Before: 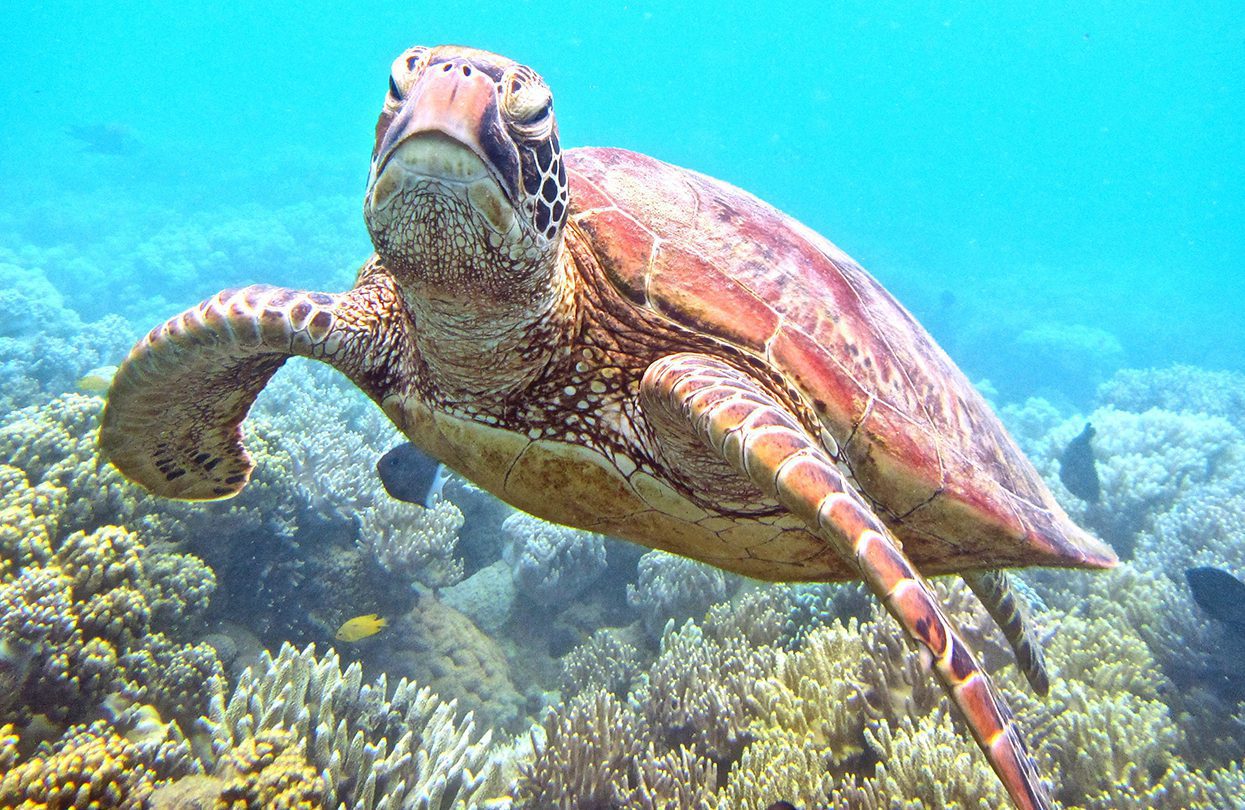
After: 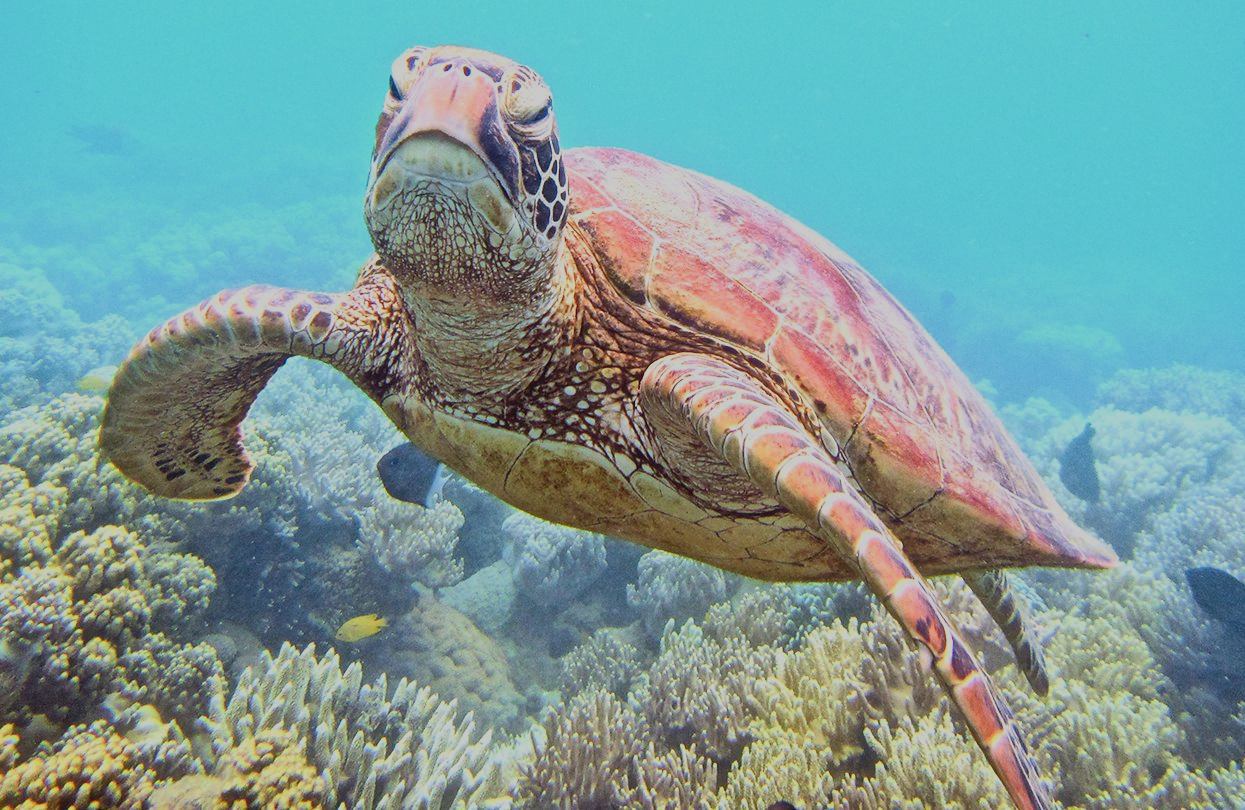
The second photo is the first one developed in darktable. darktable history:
filmic rgb: black relative exposure -16 EV, white relative exposure 6.14 EV, hardness 5.22, color science v5 (2021), contrast in shadows safe, contrast in highlights safe
